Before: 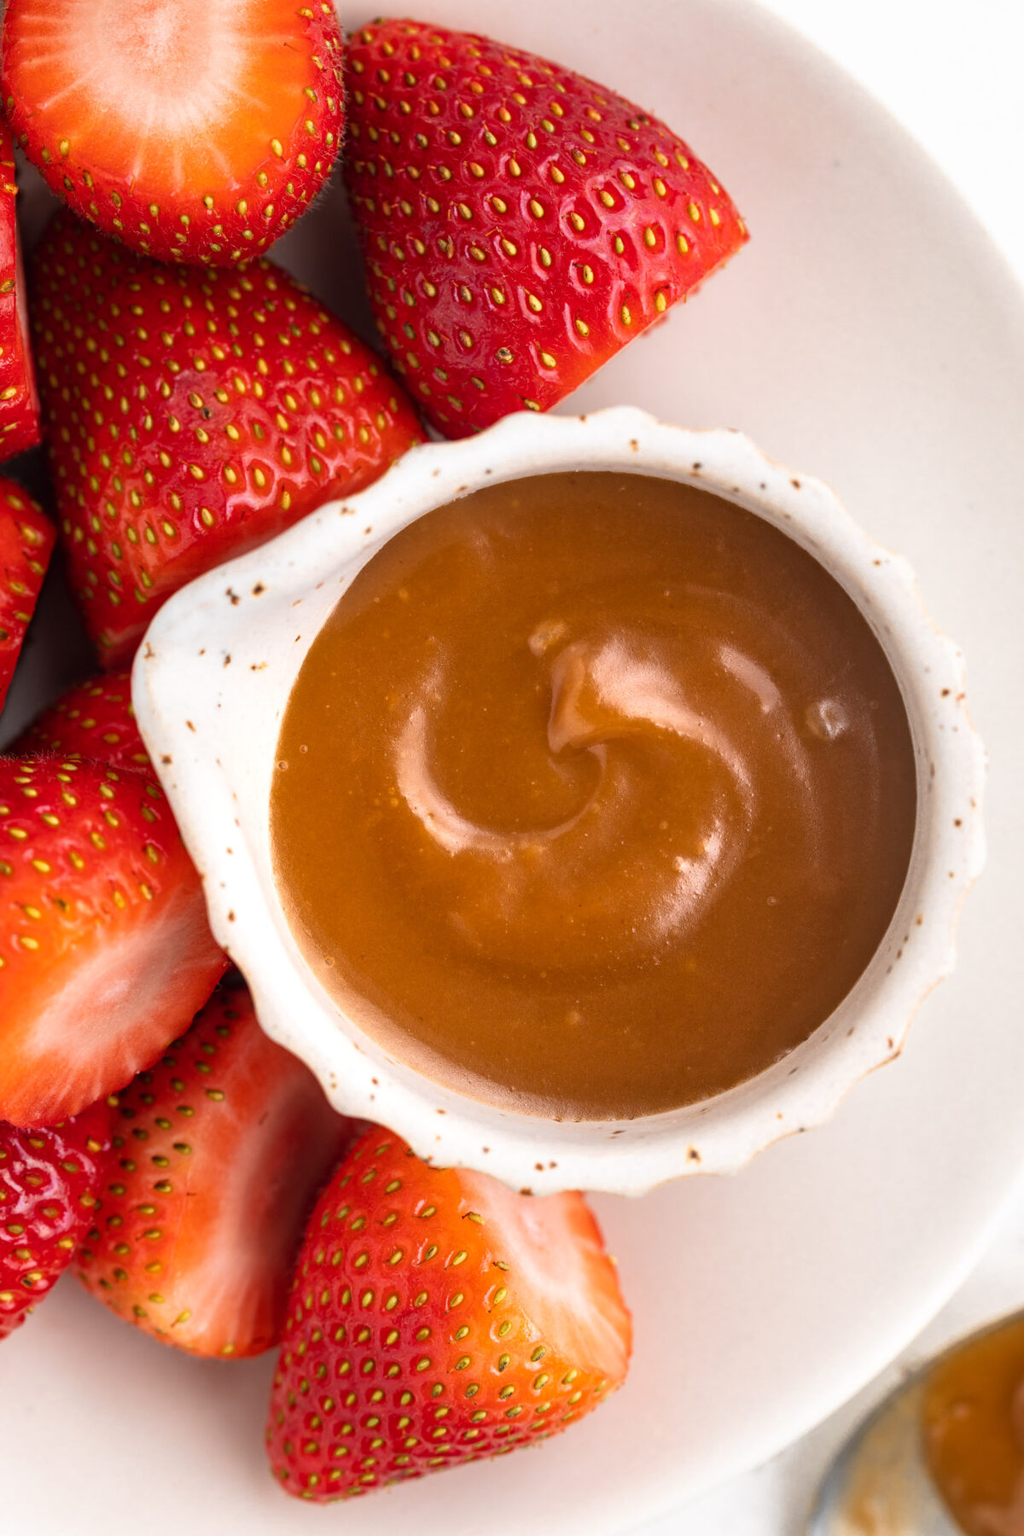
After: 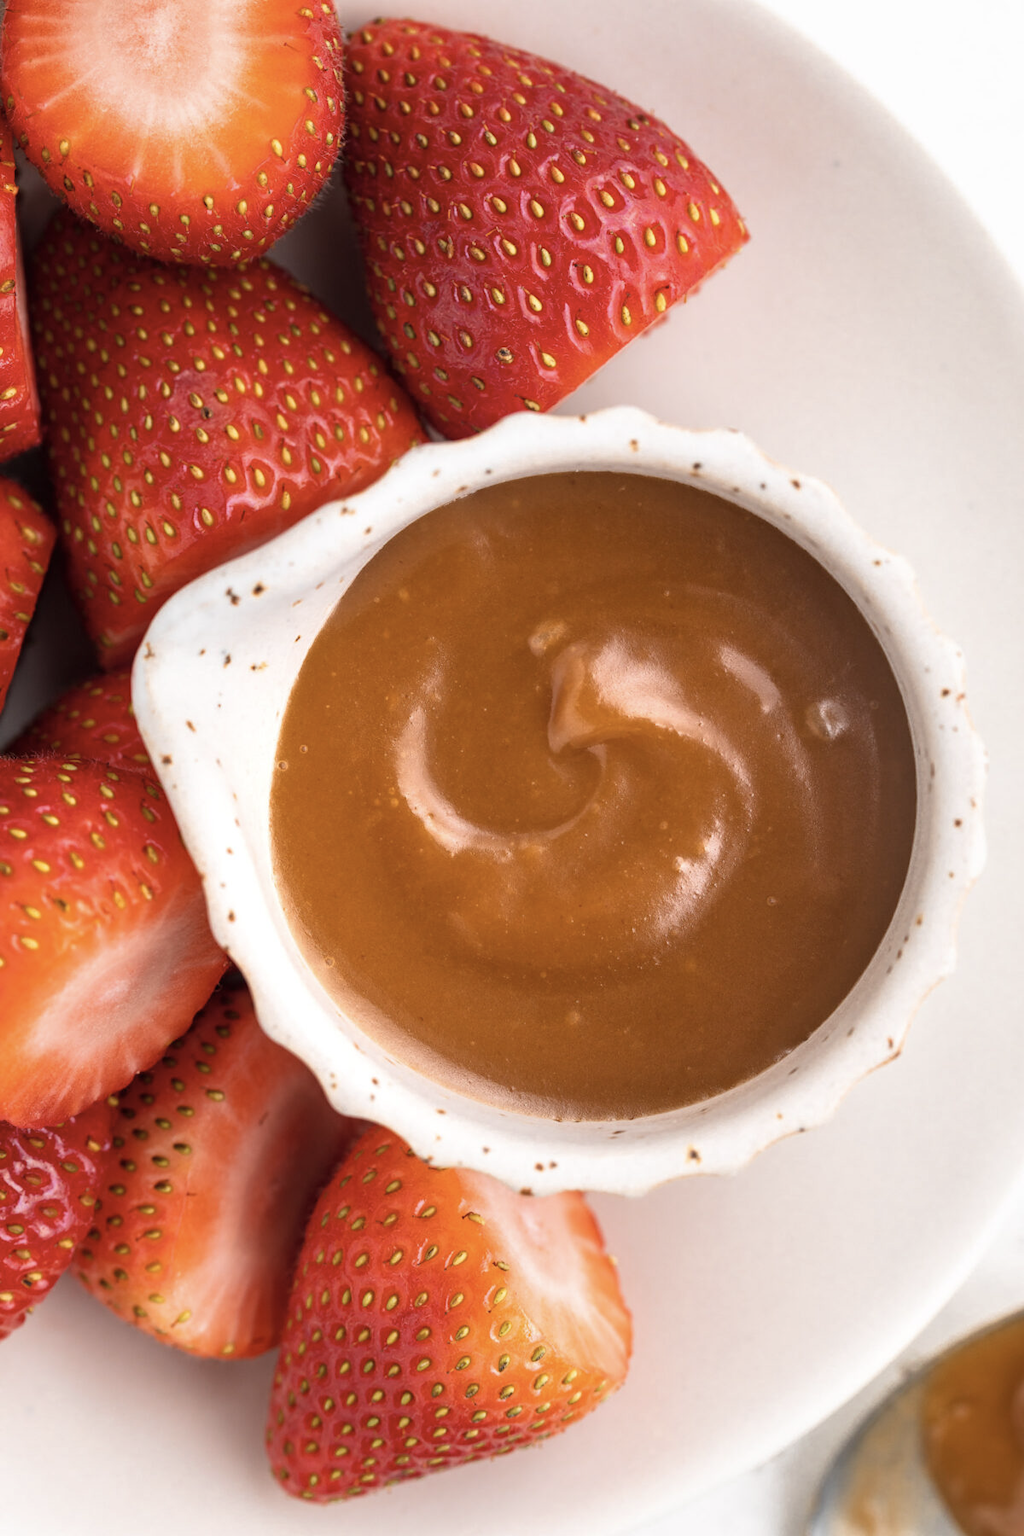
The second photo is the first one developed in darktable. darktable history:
color correction: highlights b* 0.031, saturation 0.798
